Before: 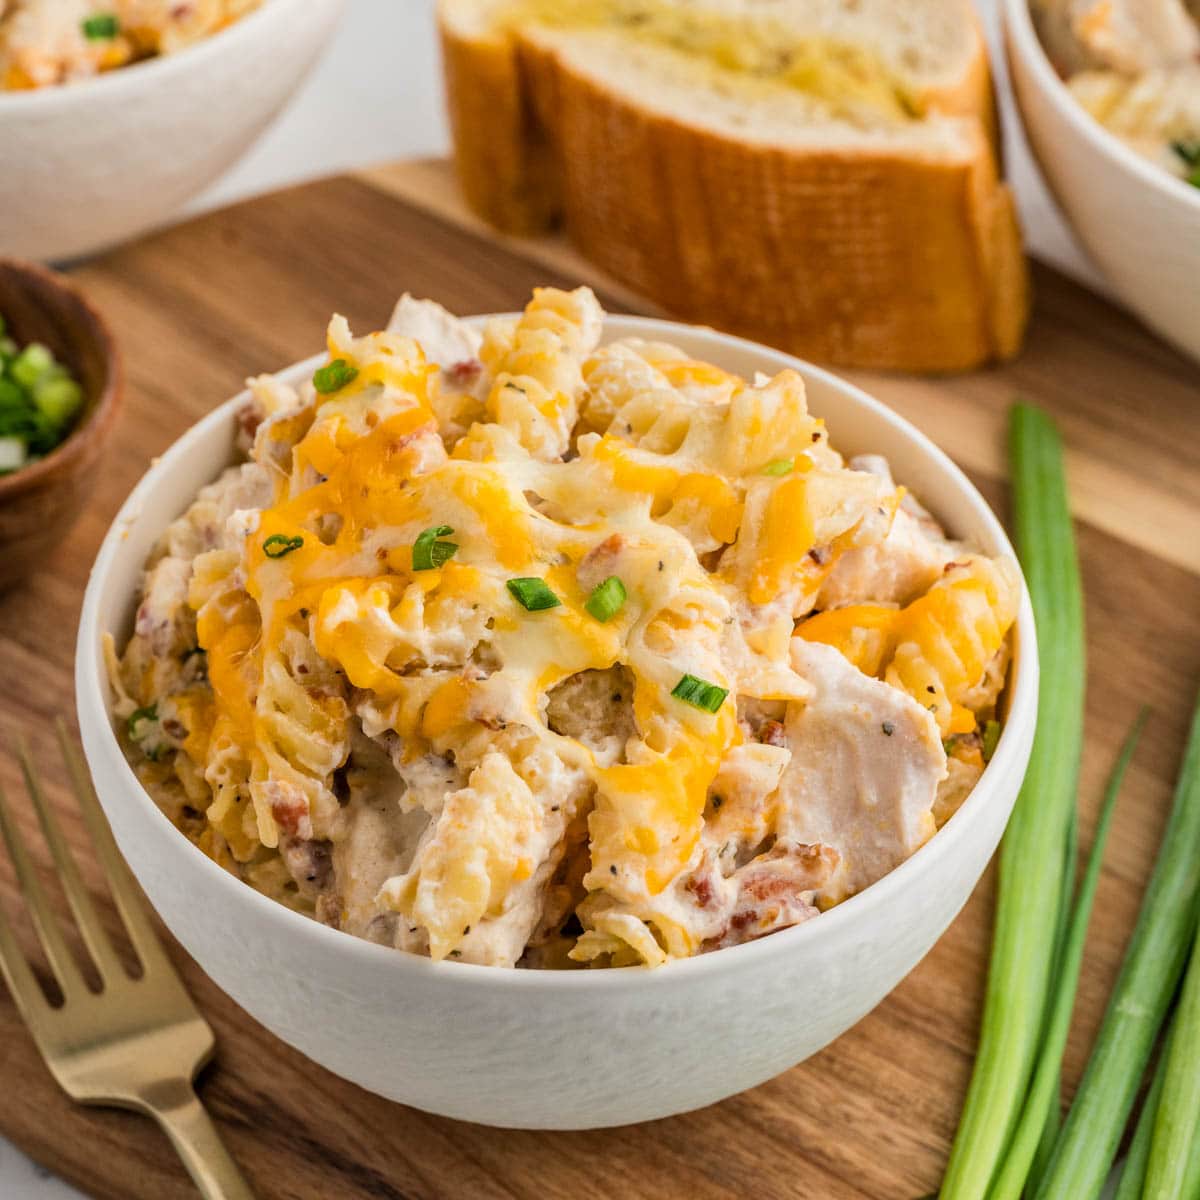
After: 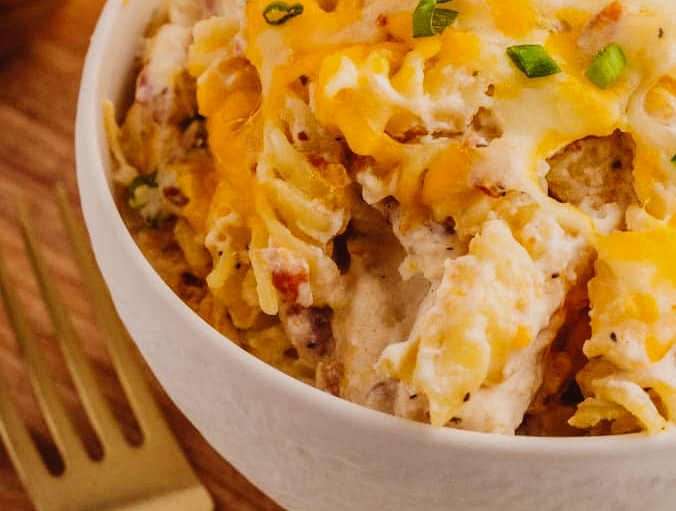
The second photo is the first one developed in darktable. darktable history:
crop: top 44.483%, right 43.593%, bottom 12.892%
exposure: black level correction -0.016, exposure -1.018 EV, compensate highlight preservation false
base curve: curves: ch0 [(0, 0) (0.008, 0.007) (0.022, 0.029) (0.048, 0.089) (0.092, 0.197) (0.191, 0.399) (0.275, 0.534) (0.357, 0.65) (0.477, 0.78) (0.542, 0.833) (0.799, 0.973) (1, 1)], preserve colors none
rgb levels: mode RGB, independent channels, levels [[0, 0.5, 1], [0, 0.521, 1], [0, 0.536, 1]]
